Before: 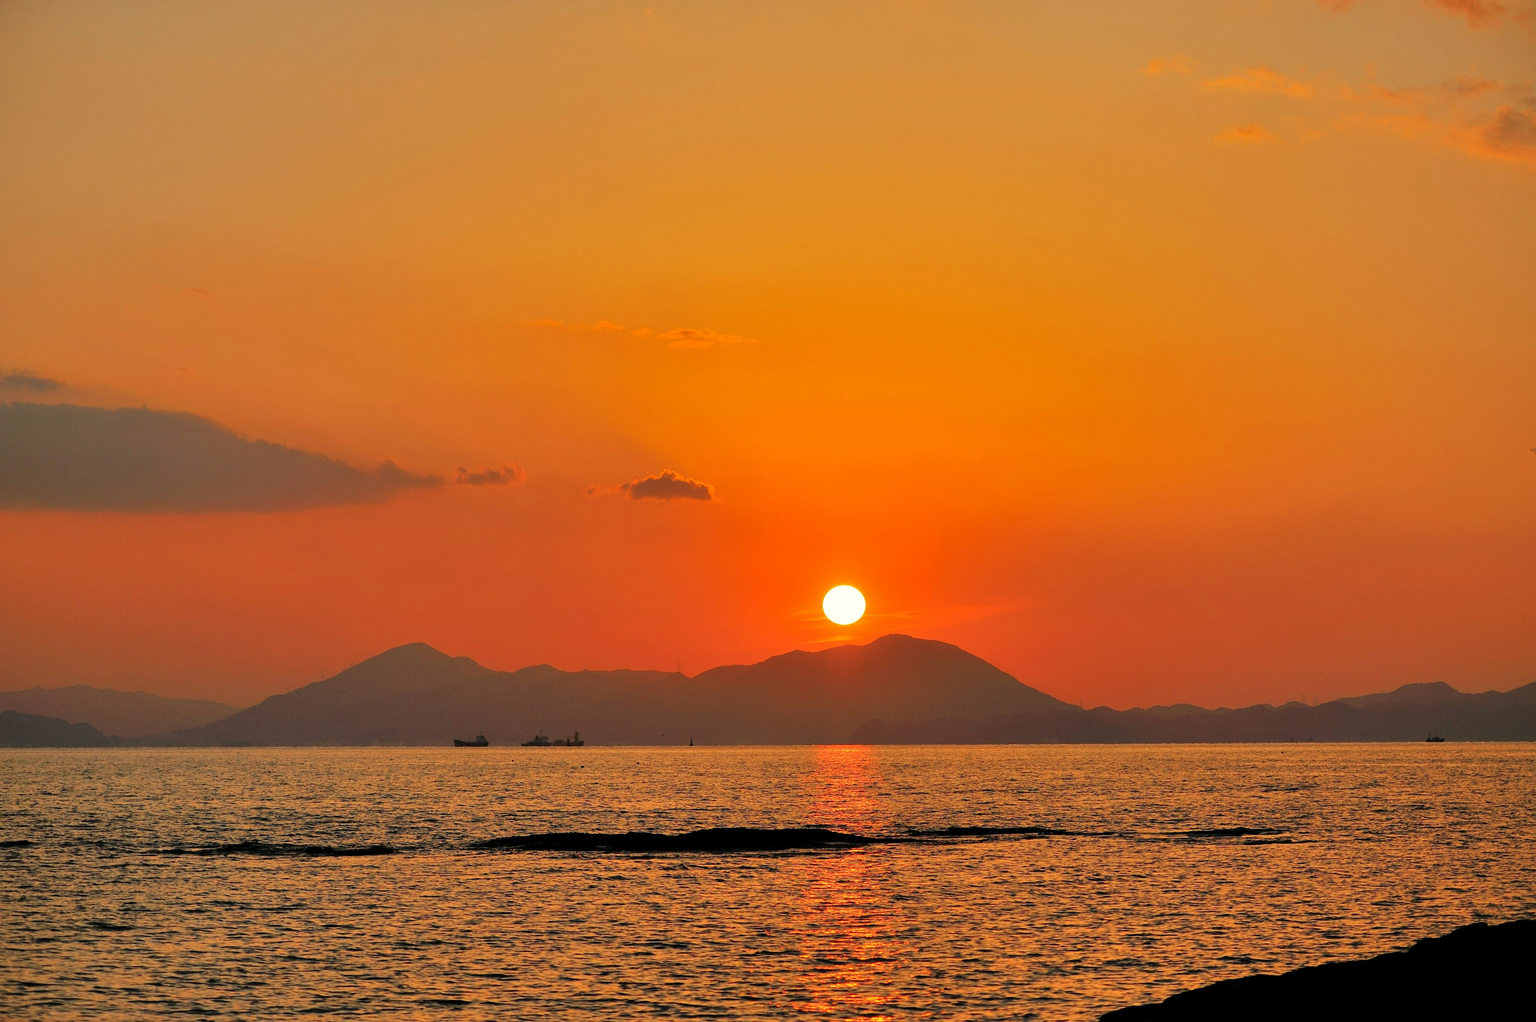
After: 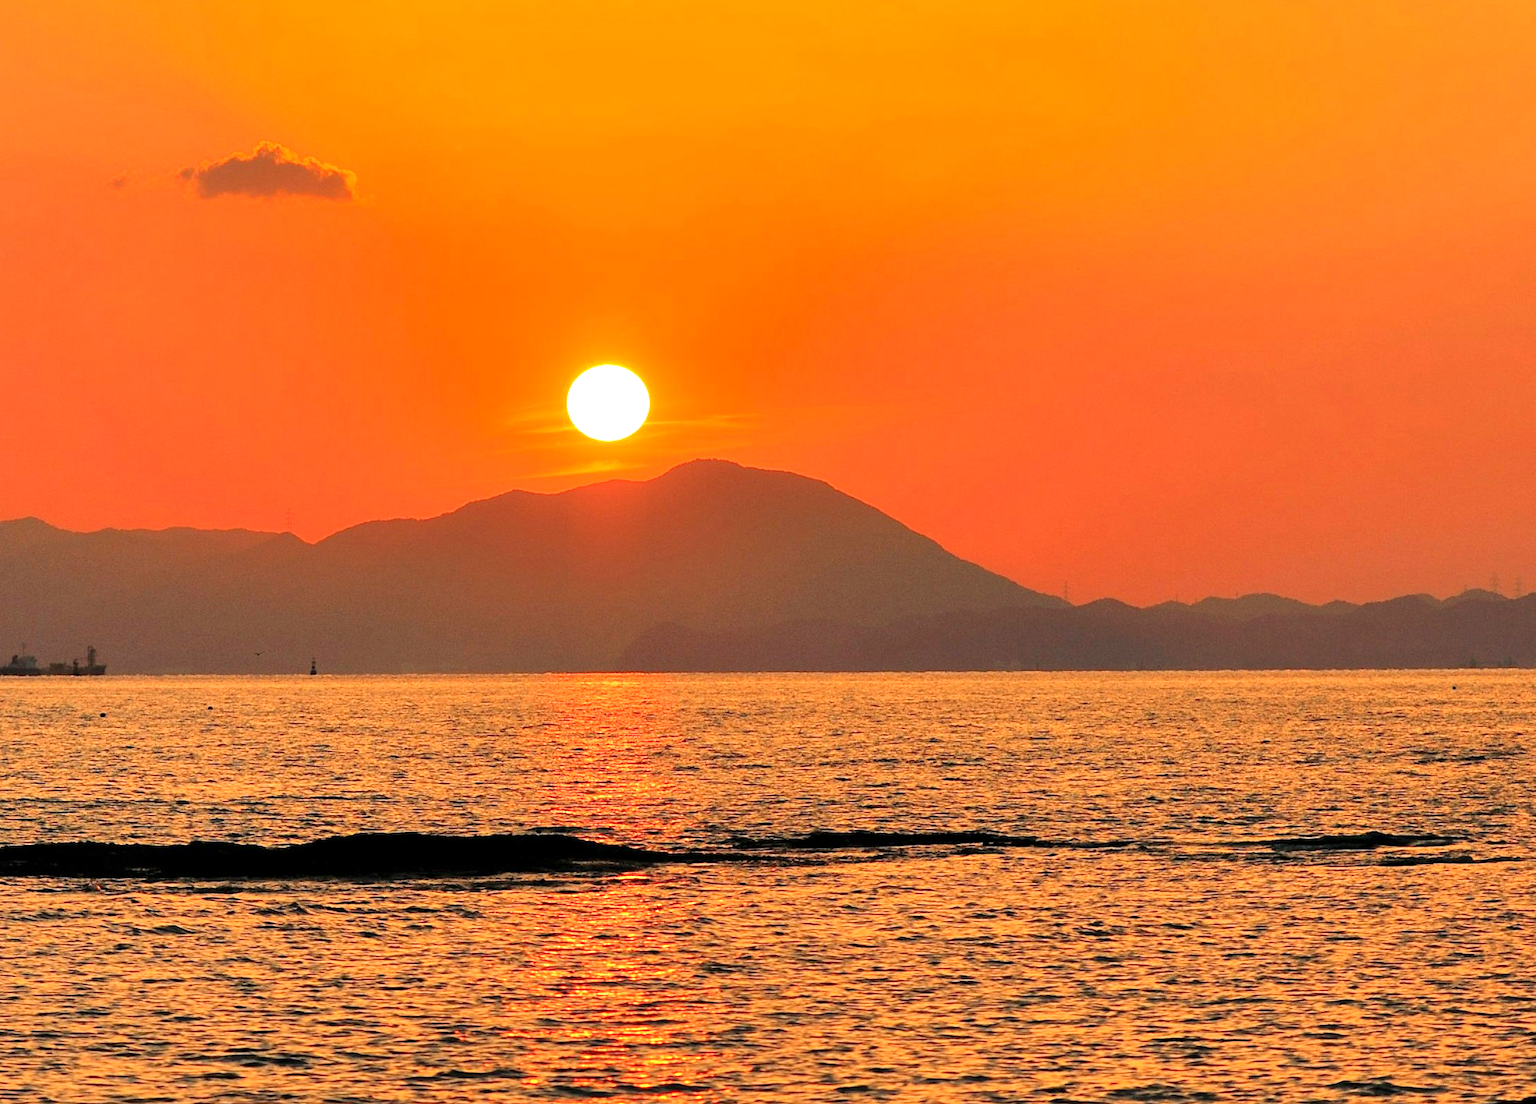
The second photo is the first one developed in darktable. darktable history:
exposure: exposure 0.766 EV, compensate highlight preservation false
crop: left 34.479%, top 38.822%, right 13.718%, bottom 5.172%
